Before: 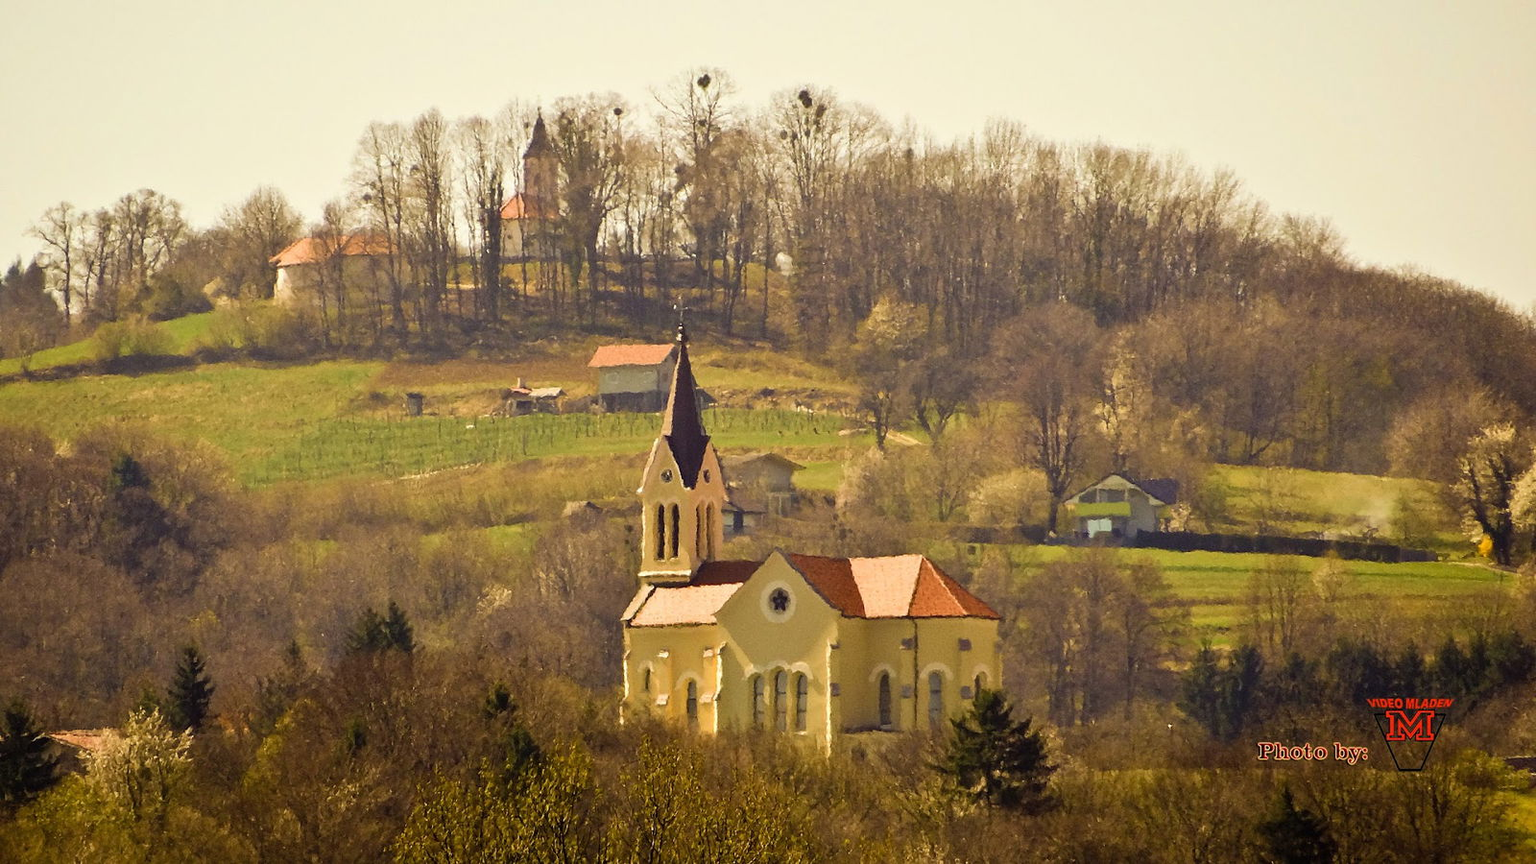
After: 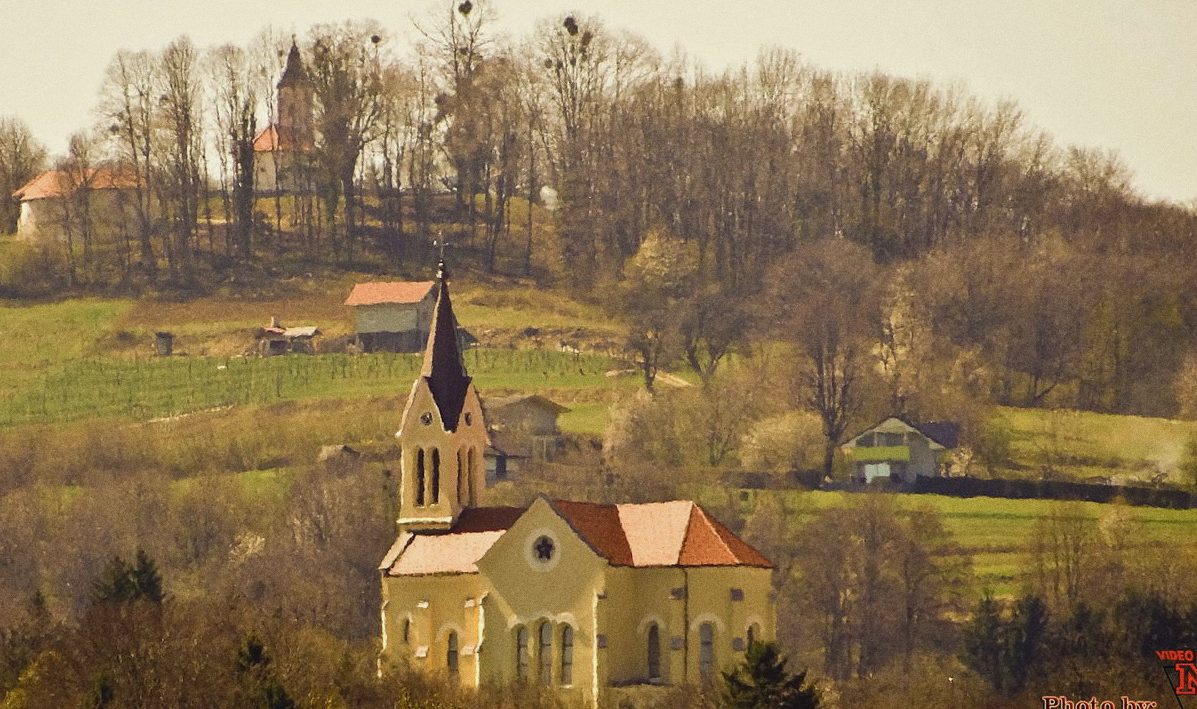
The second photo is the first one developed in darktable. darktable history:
grain: coarseness 0.47 ISO
contrast brightness saturation: contrast -0.08, brightness -0.04, saturation -0.11
crop: left 16.768%, top 8.653%, right 8.362%, bottom 12.485%
